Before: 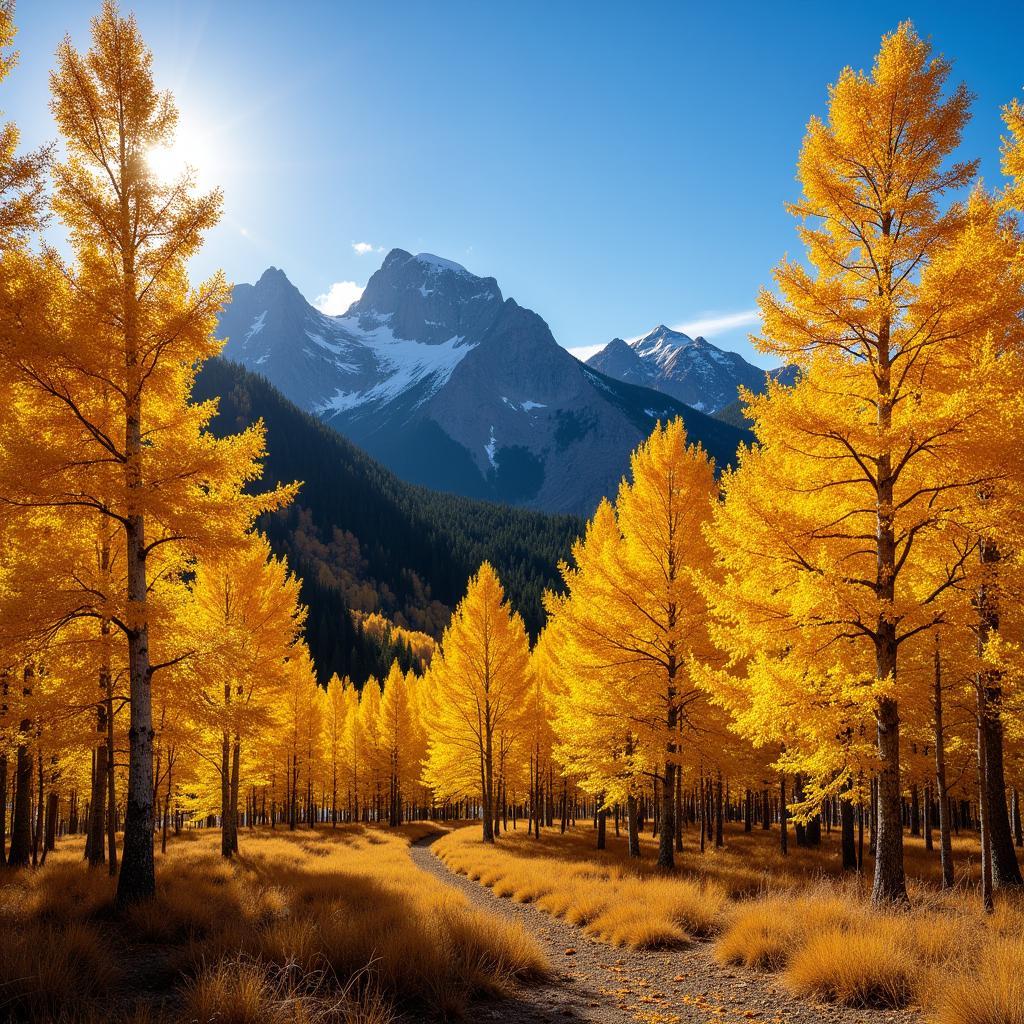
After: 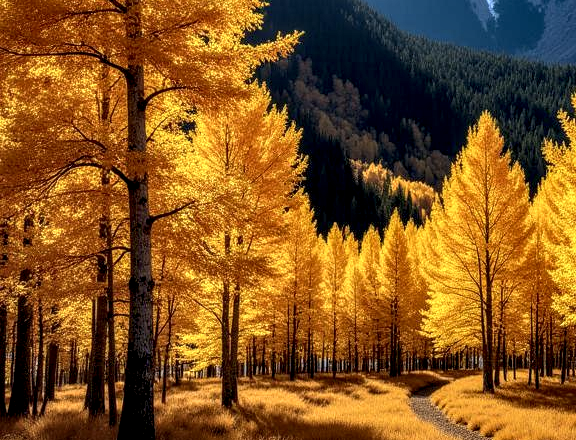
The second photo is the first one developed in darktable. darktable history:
local contrast: highlights 78%, shadows 56%, detail 174%, midtone range 0.432
crop: top 43.996%, right 43.6%, bottom 12.691%
